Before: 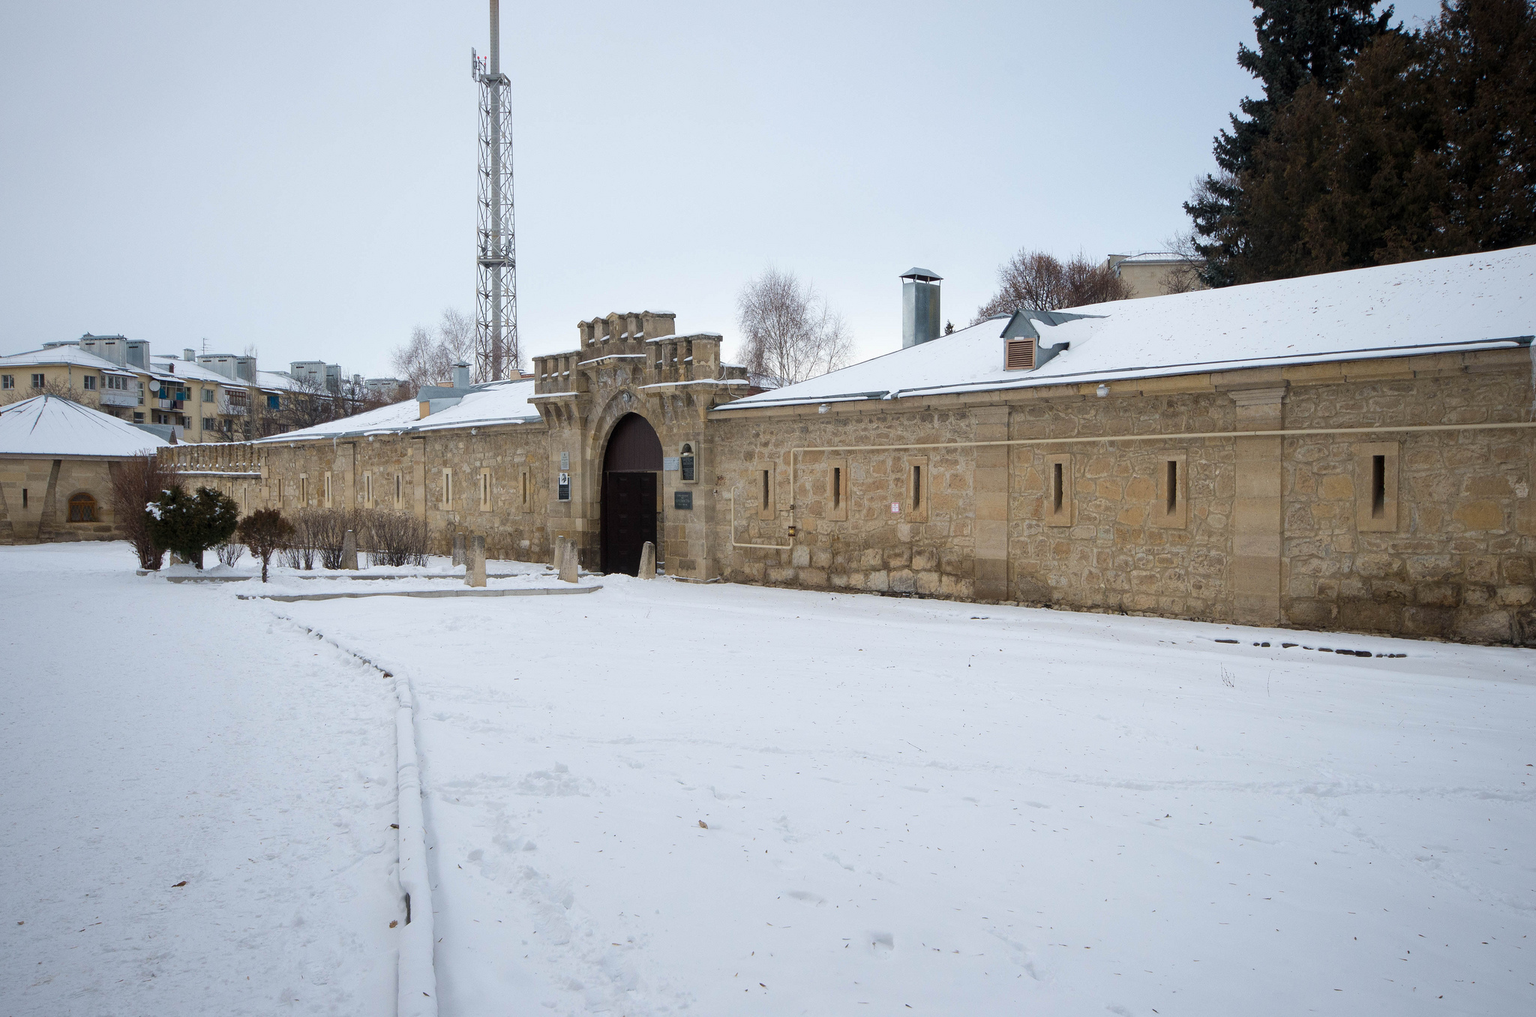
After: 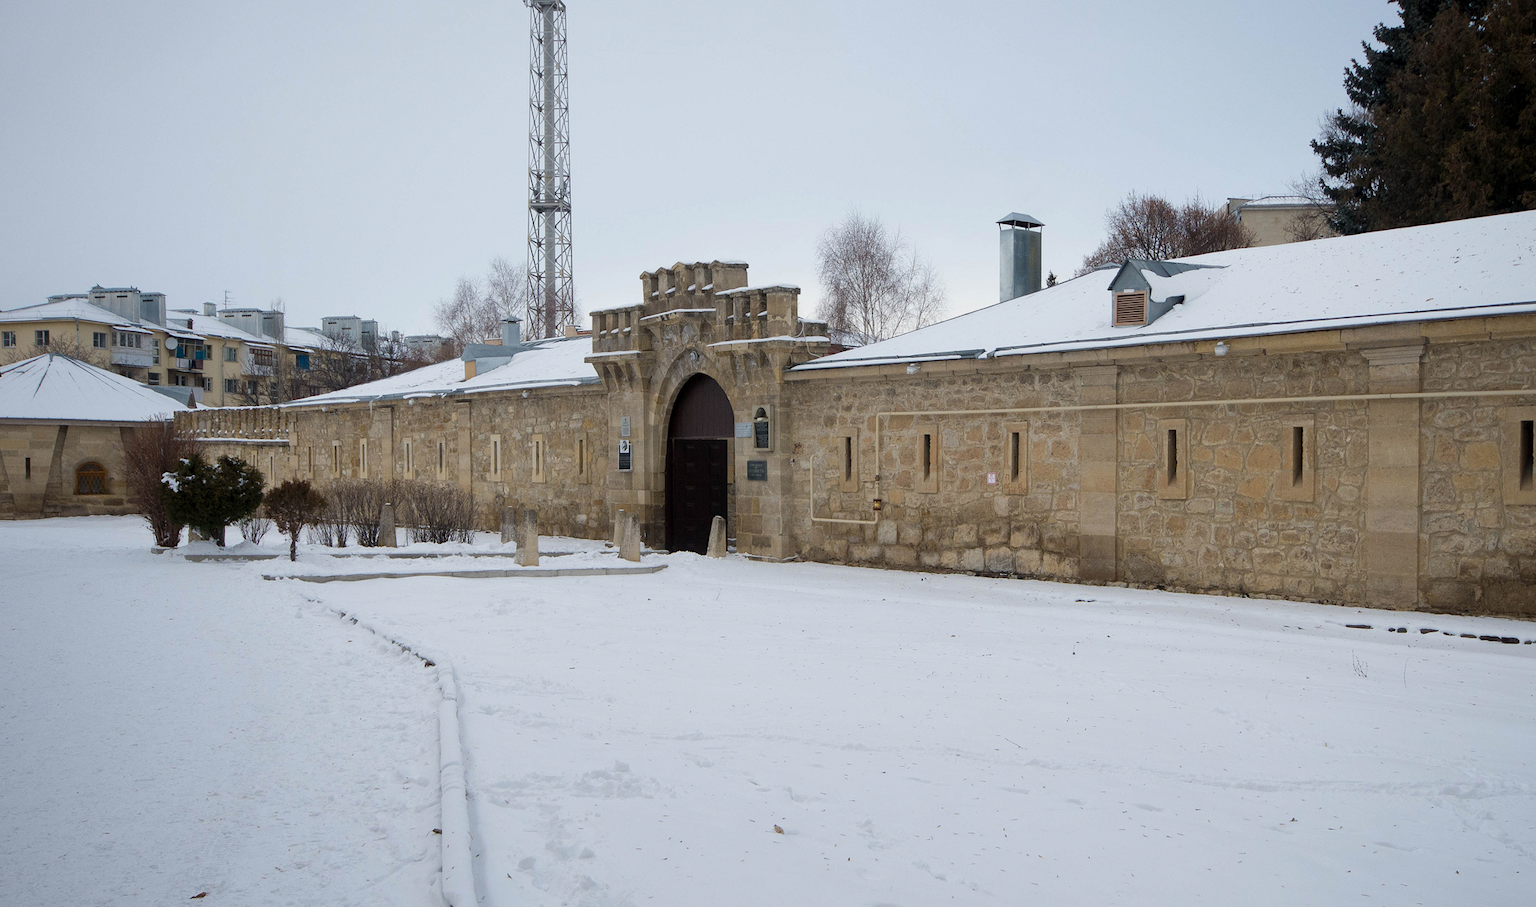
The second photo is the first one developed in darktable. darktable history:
crop: top 7.49%, right 9.717%, bottom 11.943%
exposure: black level correction 0.001, exposure -0.2 EV, compensate highlight preservation false
